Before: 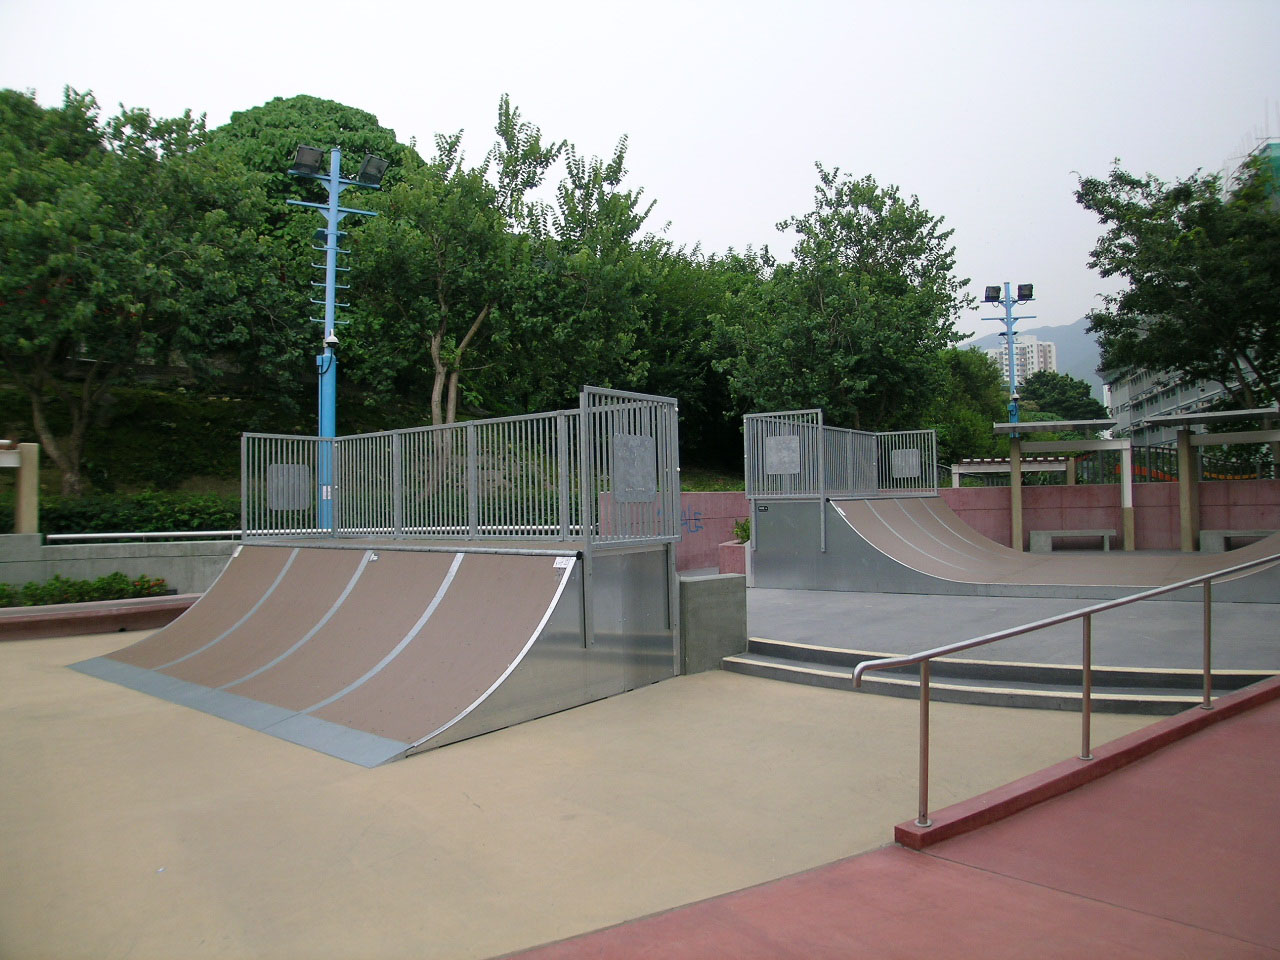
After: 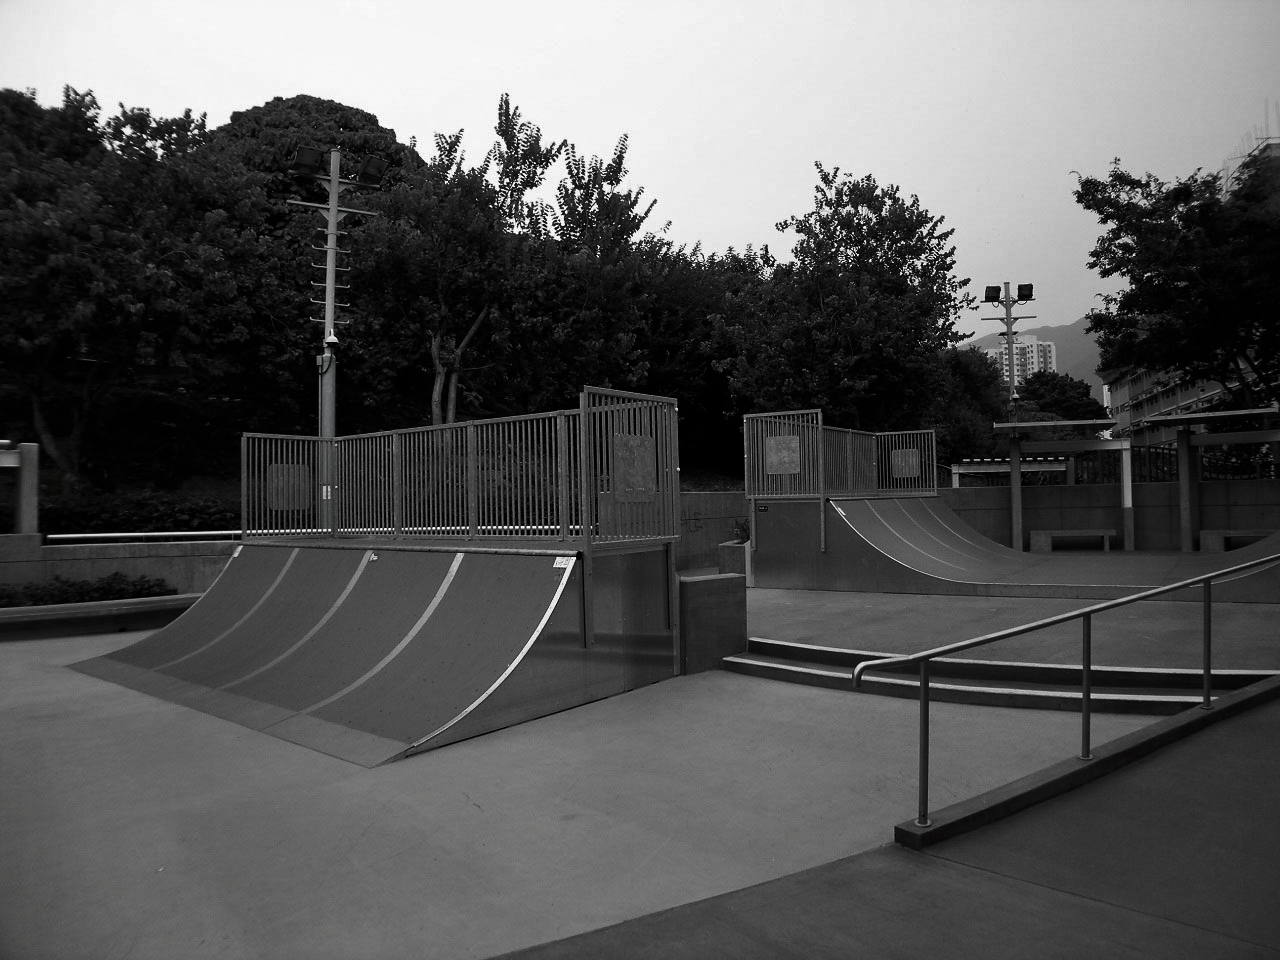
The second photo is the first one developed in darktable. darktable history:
contrast brightness saturation: contrast -0.026, brightness -0.607, saturation -0.986
levels: levels [0, 0.492, 0.984]
velvia: strength 21.88%
shadows and highlights: shadows 36.87, highlights -27.59, soften with gaussian
tone equalizer: on, module defaults
